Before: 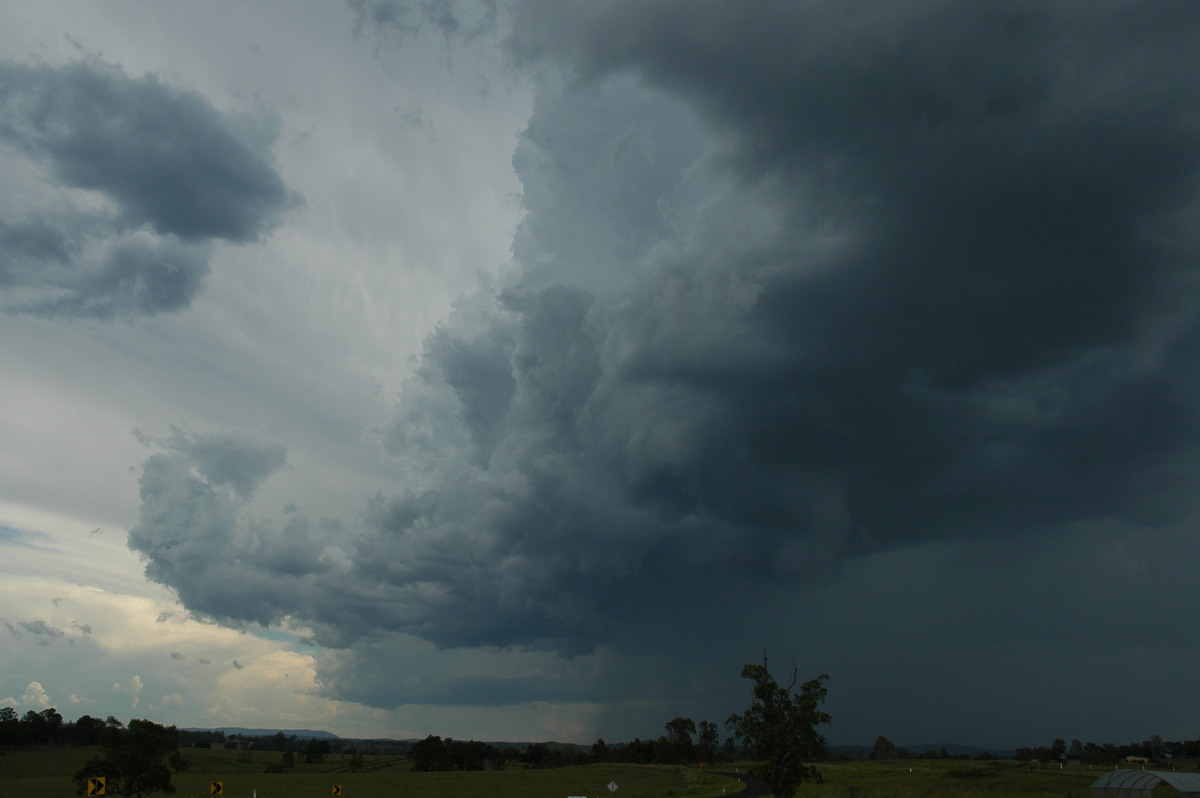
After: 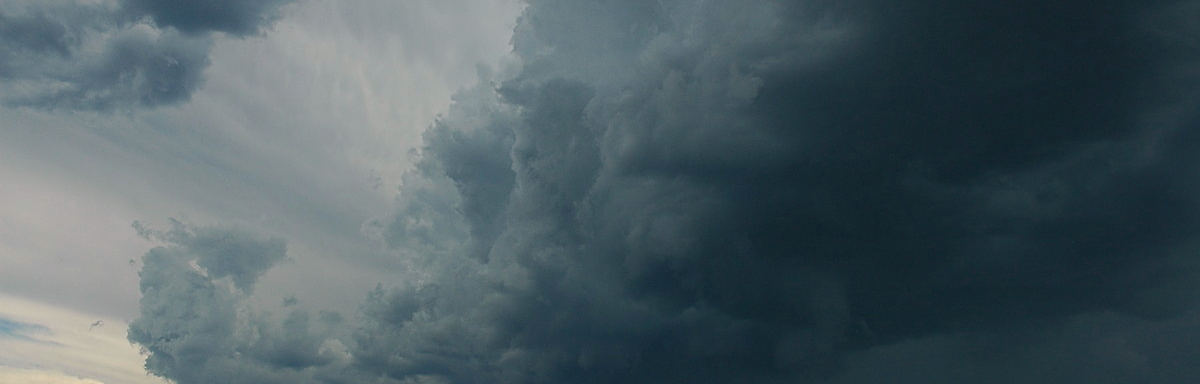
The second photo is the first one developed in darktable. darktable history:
shadows and highlights: shadows -22.22, highlights 44.62, soften with gaussian
sharpen: on, module defaults
crop and rotate: top 25.954%, bottom 25.917%
haze removal: compatibility mode true, adaptive false
color balance rgb: highlights gain › chroma 1.375%, highlights gain › hue 50.94°, perceptual saturation grading › global saturation -3.093%, perceptual saturation grading › shadows -1.916%, global vibrance 20%
